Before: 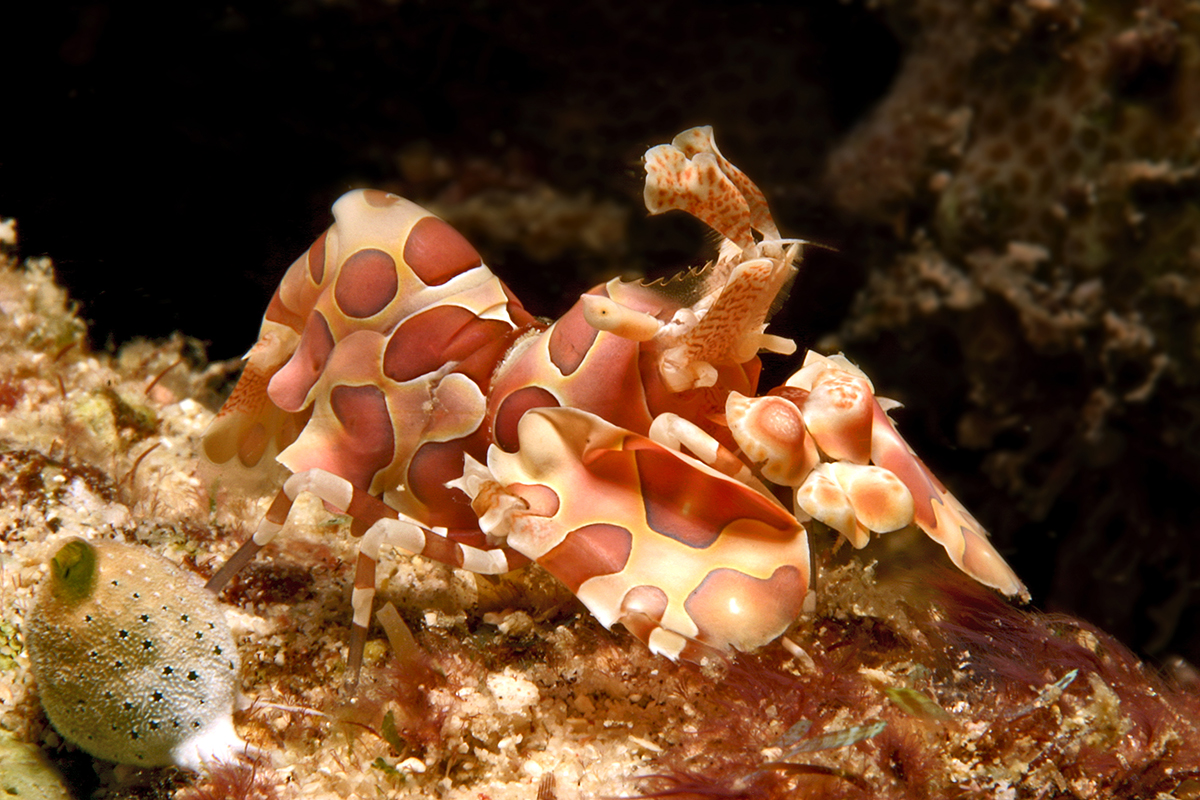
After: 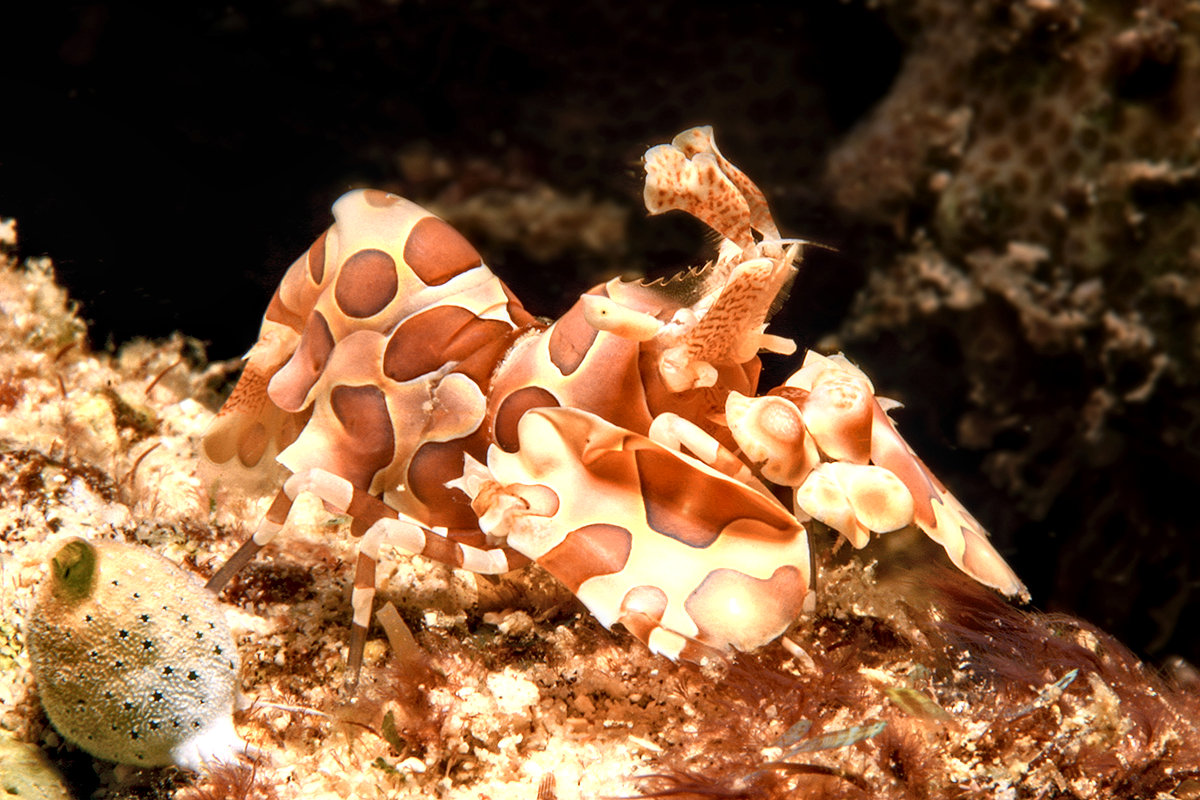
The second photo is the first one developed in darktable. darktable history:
color zones: curves: ch0 [(0.018, 0.548) (0.197, 0.654) (0.425, 0.447) (0.605, 0.658) (0.732, 0.579)]; ch1 [(0.105, 0.531) (0.224, 0.531) (0.386, 0.39) (0.618, 0.456) (0.732, 0.456) (0.956, 0.421)]; ch2 [(0.039, 0.583) (0.215, 0.465) (0.399, 0.544) (0.465, 0.548) (0.614, 0.447) (0.724, 0.43) (0.882, 0.623) (0.956, 0.632)]
local contrast: on, module defaults
